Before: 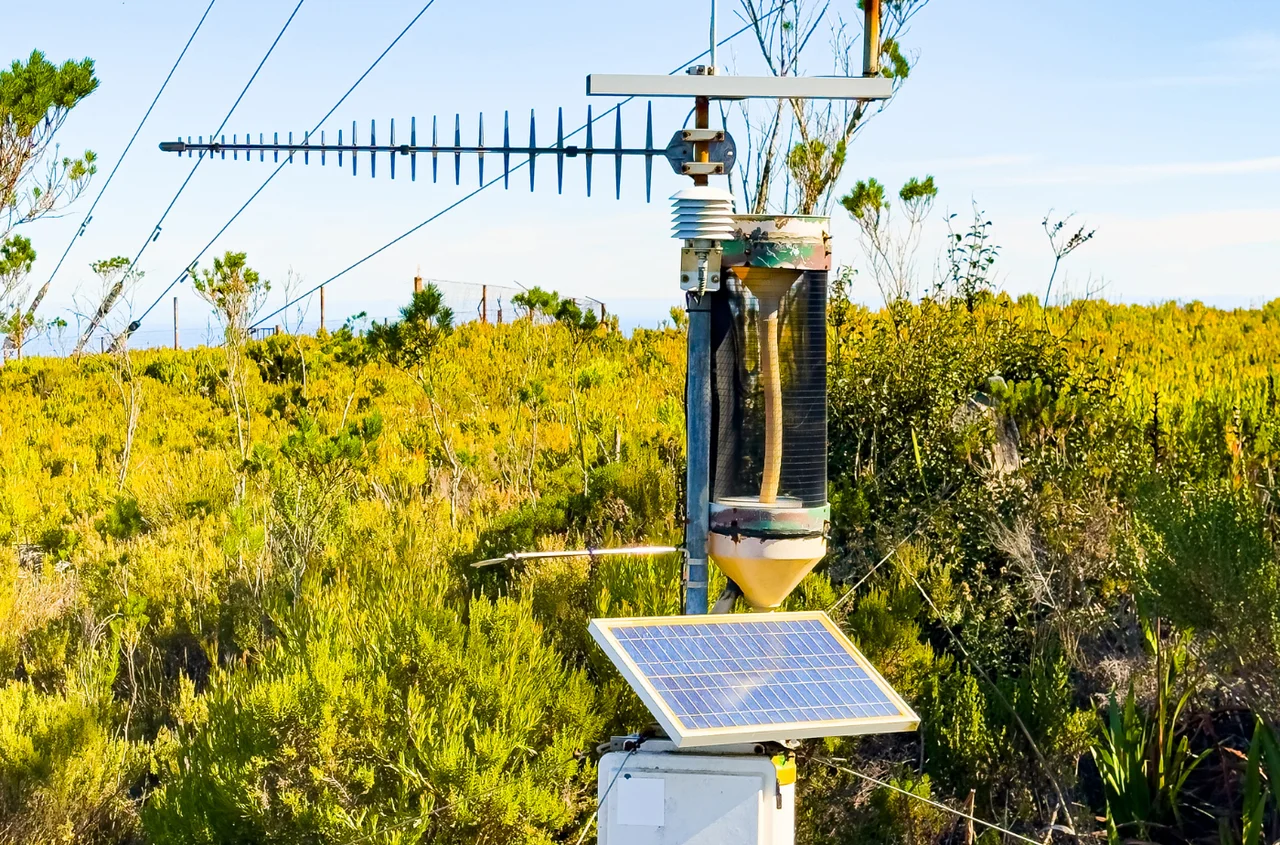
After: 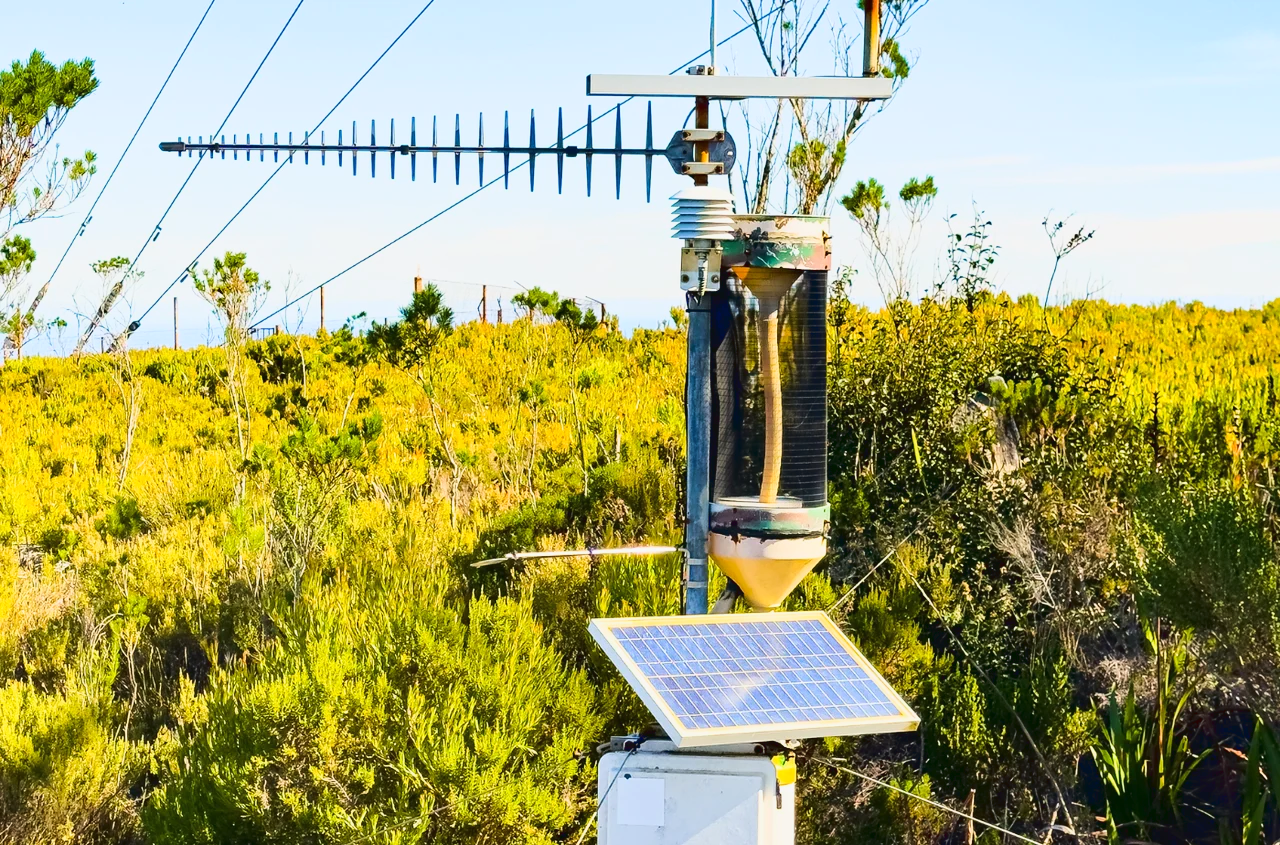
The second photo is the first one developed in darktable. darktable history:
tone equalizer: on, module defaults
tone curve: curves: ch0 [(0, 0.039) (0.104, 0.103) (0.273, 0.267) (0.448, 0.487) (0.704, 0.761) (0.886, 0.922) (0.994, 0.971)]; ch1 [(0, 0) (0.335, 0.298) (0.446, 0.413) (0.485, 0.487) (0.515, 0.503) (0.566, 0.563) (0.641, 0.655) (1, 1)]; ch2 [(0, 0) (0.314, 0.301) (0.421, 0.411) (0.502, 0.494) (0.528, 0.54) (0.557, 0.559) (0.612, 0.62) (0.722, 0.686) (1, 1)], color space Lab, linked channels, preserve colors none
